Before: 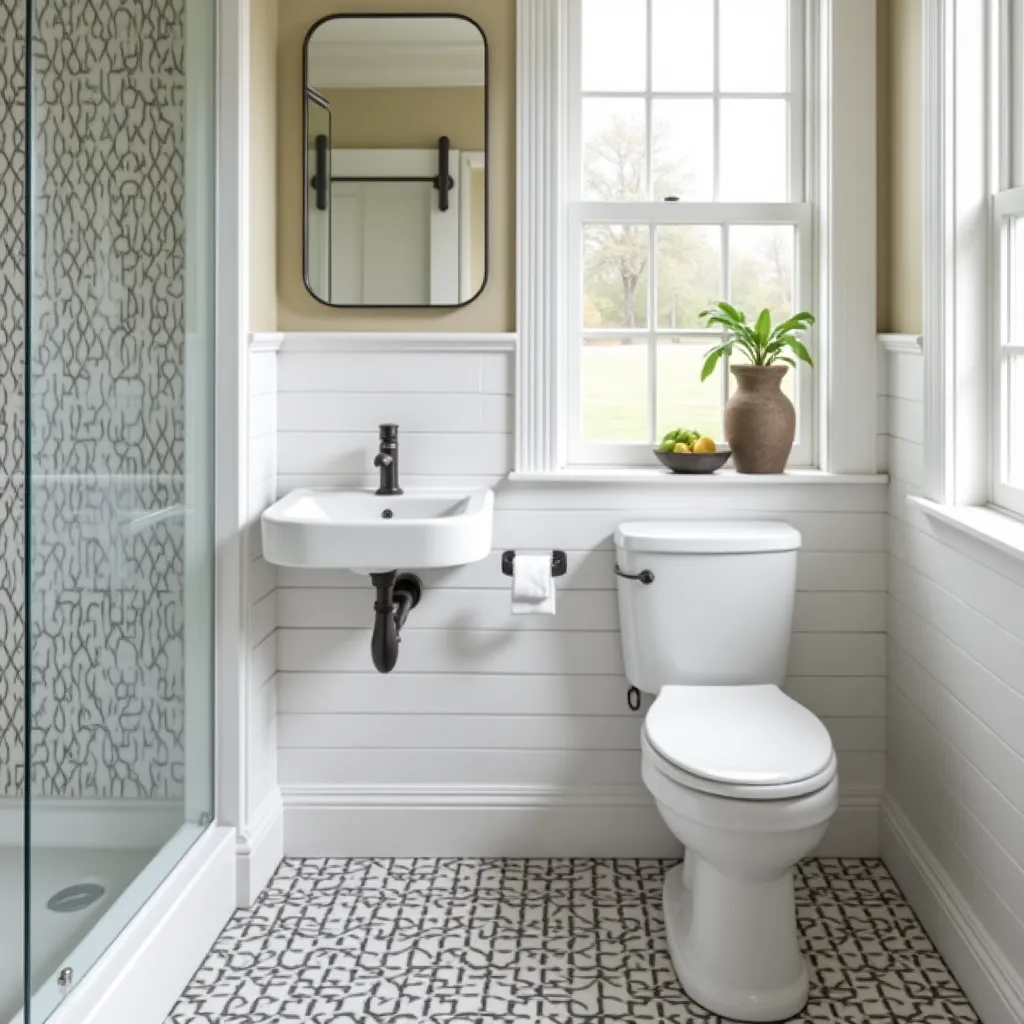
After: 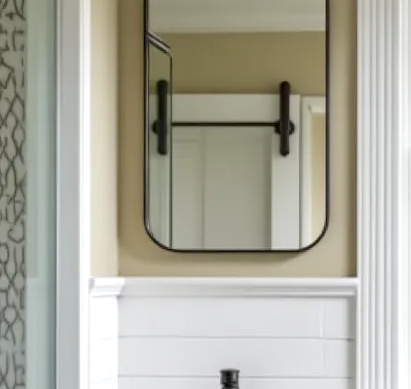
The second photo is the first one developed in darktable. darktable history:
local contrast: highlights 103%, shadows 100%, detail 119%, midtone range 0.2
exposure: black level correction 0.005, exposure 0.016 EV, compensate exposure bias true, compensate highlight preservation false
crop: left 15.622%, top 5.422%, right 44.228%, bottom 56.497%
tone equalizer: mask exposure compensation -0.509 EV
